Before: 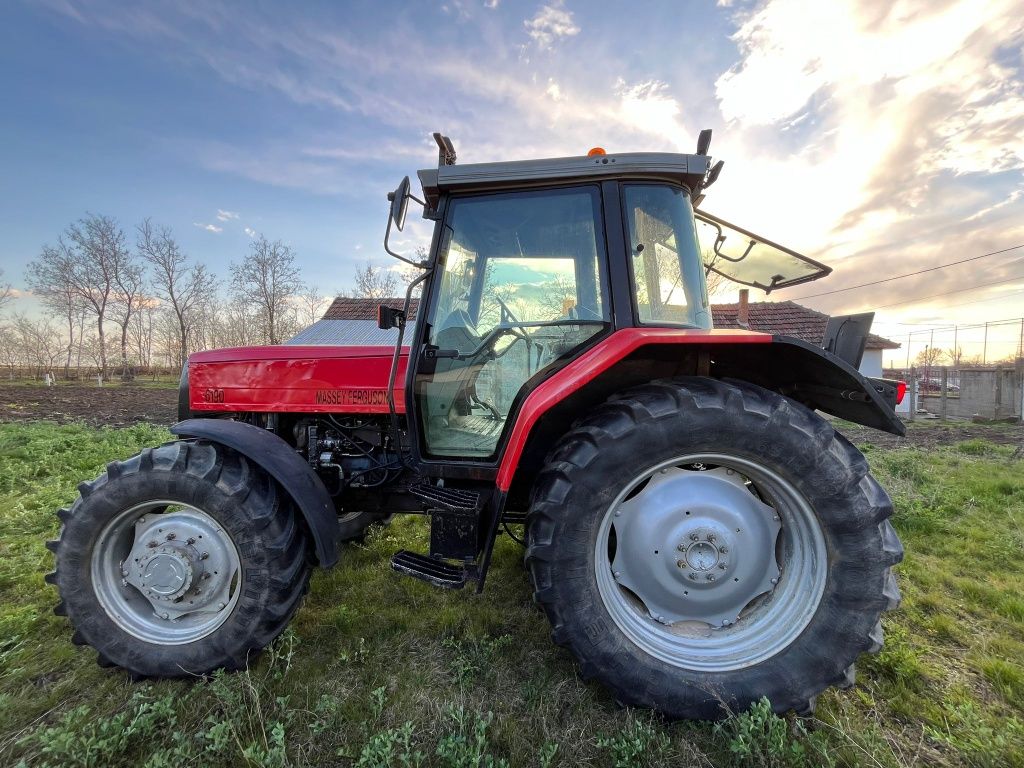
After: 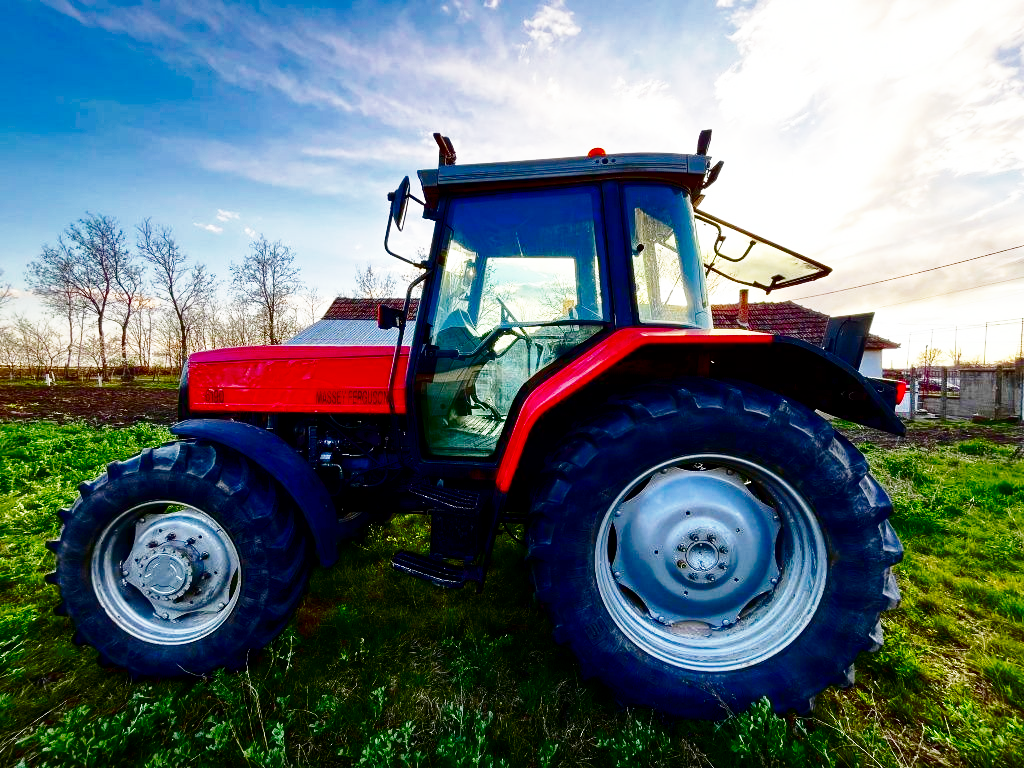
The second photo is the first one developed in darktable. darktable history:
base curve: curves: ch0 [(0, 0) (0.007, 0.004) (0.027, 0.03) (0.046, 0.07) (0.207, 0.54) (0.442, 0.872) (0.673, 0.972) (1, 1)], preserve colors none
contrast brightness saturation: brightness -1, saturation 1
